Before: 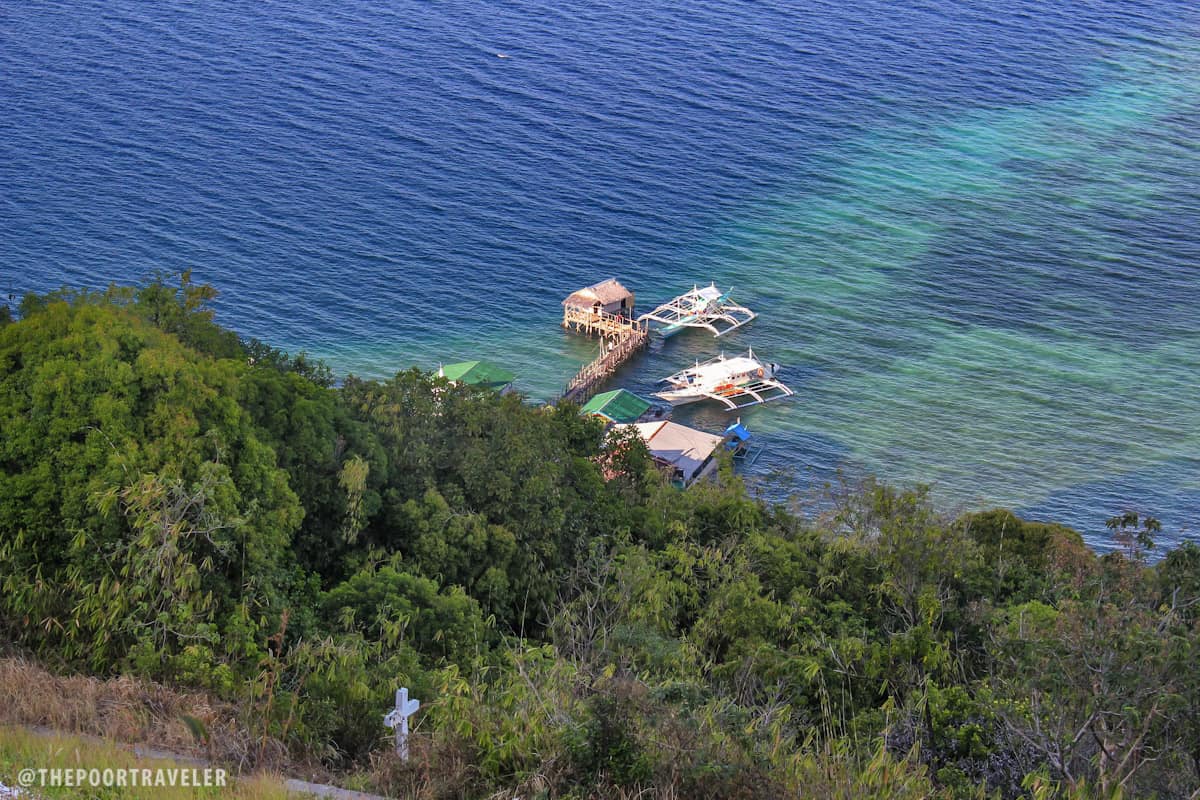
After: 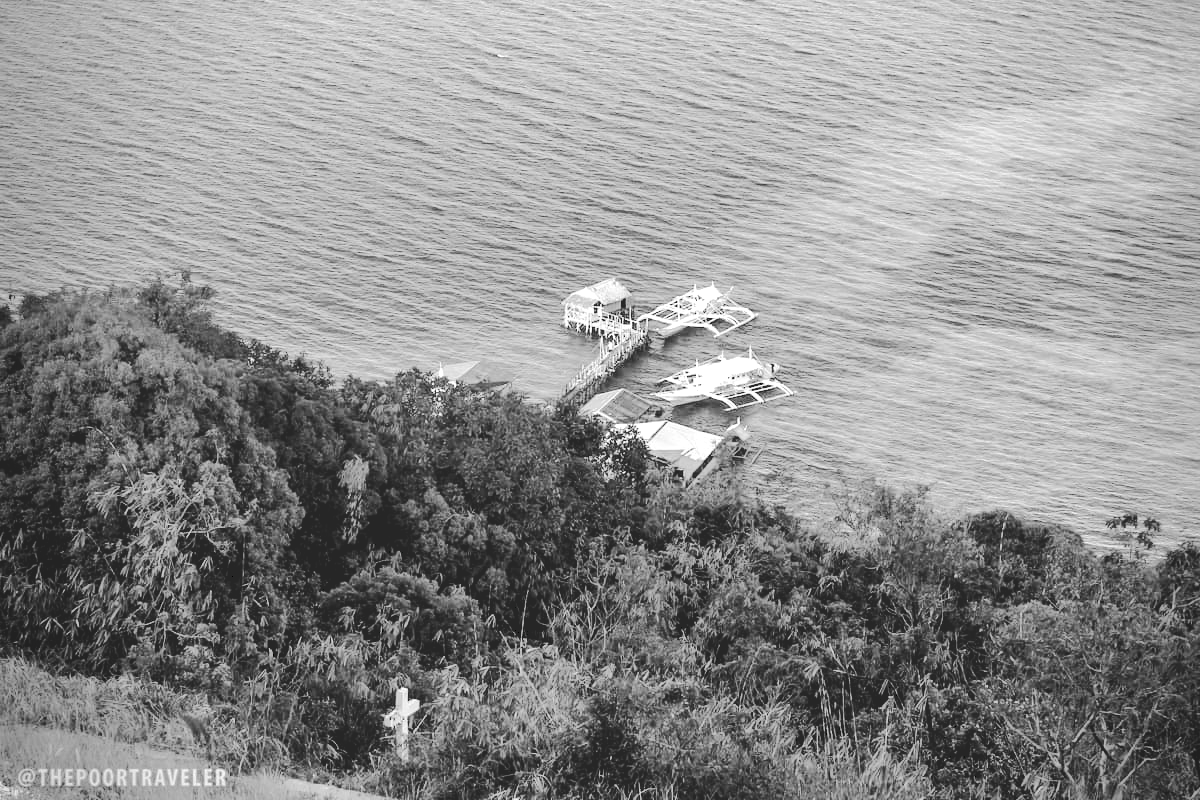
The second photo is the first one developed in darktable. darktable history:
vignetting: fall-off radius 60.84%
base curve: curves: ch0 [(0, 0) (0.204, 0.334) (0.55, 0.733) (1, 1)], preserve colors none
tone curve: curves: ch0 [(0, 0) (0.003, 0.15) (0.011, 0.151) (0.025, 0.15) (0.044, 0.15) (0.069, 0.151) (0.1, 0.153) (0.136, 0.16) (0.177, 0.183) (0.224, 0.21) (0.277, 0.253) (0.335, 0.309) (0.399, 0.389) (0.468, 0.479) (0.543, 0.58) (0.623, 0.677) (0.709, 0.747) (0.801, 0.808) (0.898, 0.87) (1, 1)], preserve colors none
tone equalizer: -8 EV -0.766 EV, -7 EV -0.692 EV, -6 EV -0.611 EV, -5 EV -0.381 EV, -3 EV 0.384 EV, -2 EV 0.6 EV, -1 EV 0.693 EV, +0 EV 0.738 EV, mask exposure compensation -0.51 EV
color calibration: output gray [0.21, 0.42, 0.37, 0], illuminant F (fluorescent), F source F9 (Cool White Deluxe 4150 K) – high CRI, x 0.374, y 0.373, temperature 4151.55 K
